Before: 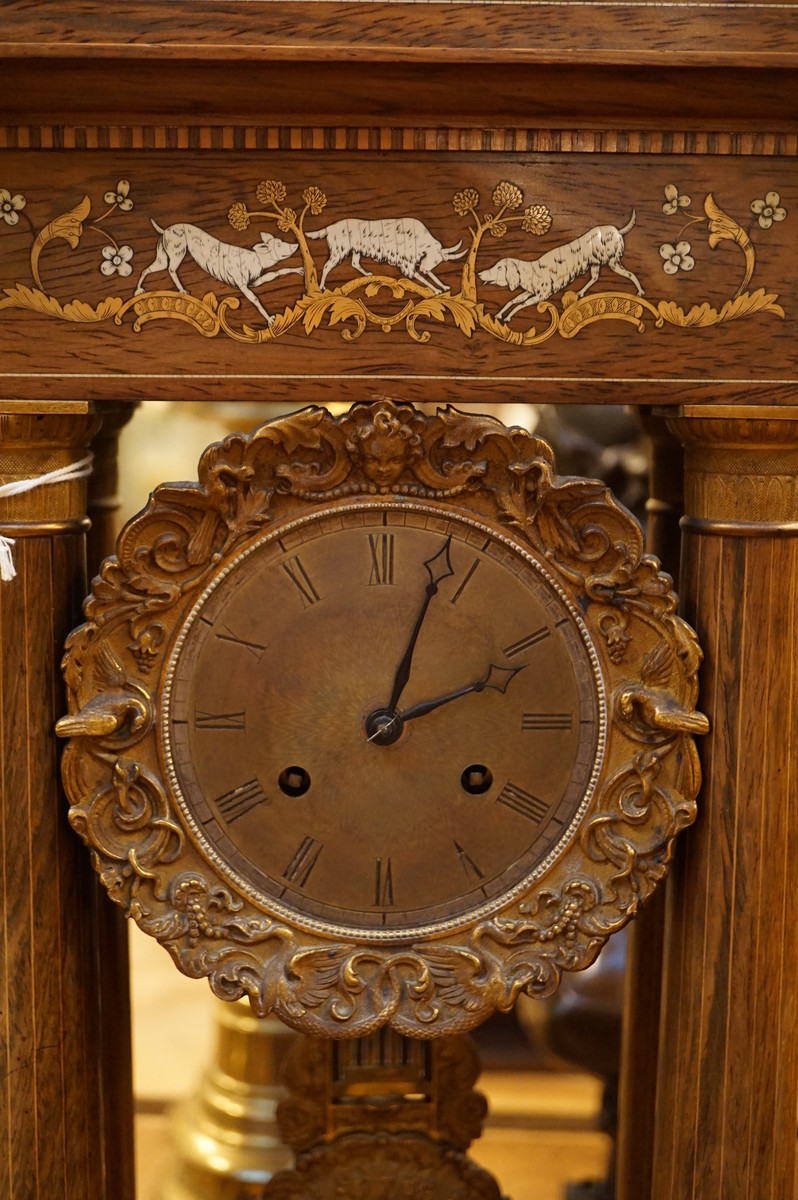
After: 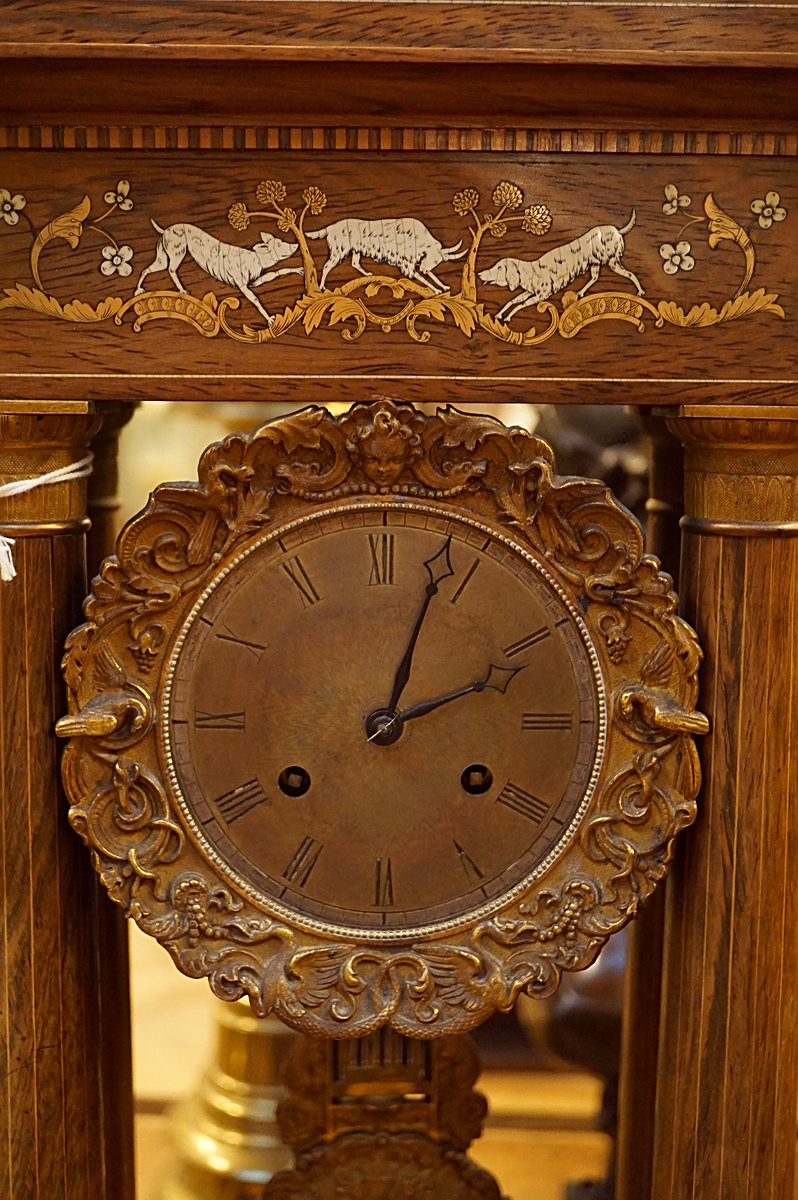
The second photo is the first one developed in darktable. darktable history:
color correction: highlights a* -0.95, highlights b* 4.5, shadows a* 3.55
sharpen: on, module defaults
